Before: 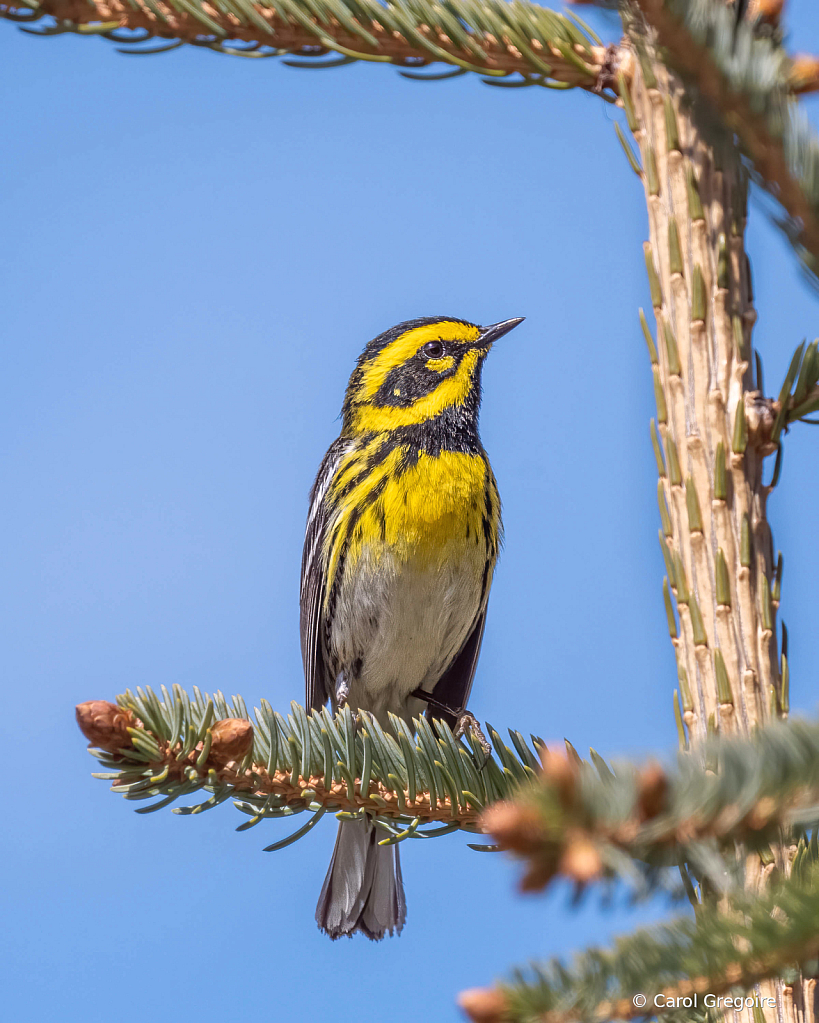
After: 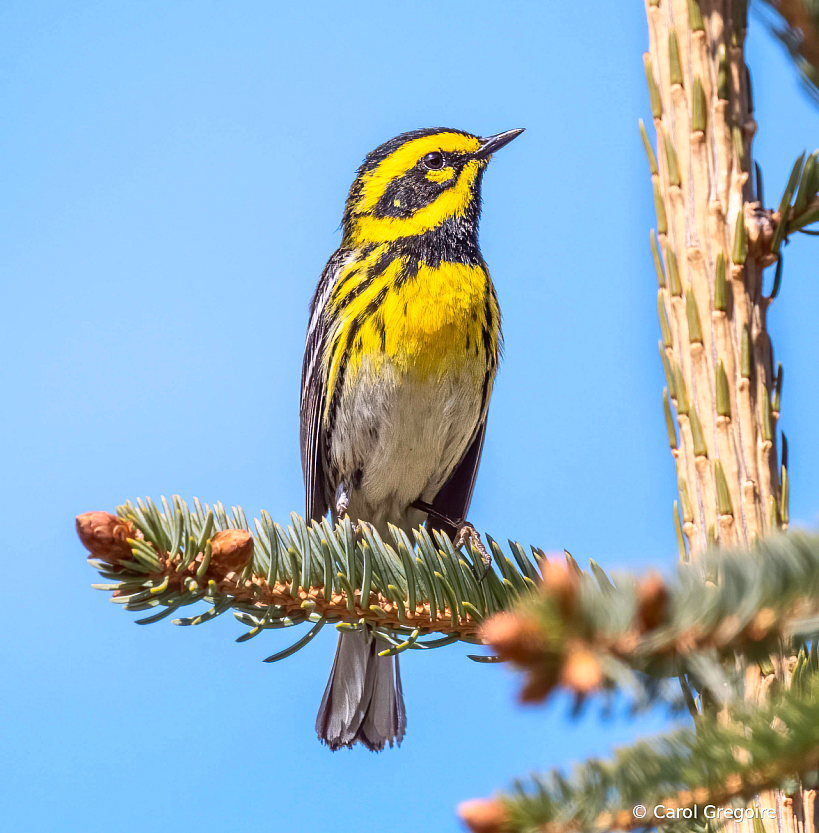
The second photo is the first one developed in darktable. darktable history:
contrast brightness saturation: contrast 0.23, brightness 0.1, saturation 0.29
crop and rotate: top 18.507%
